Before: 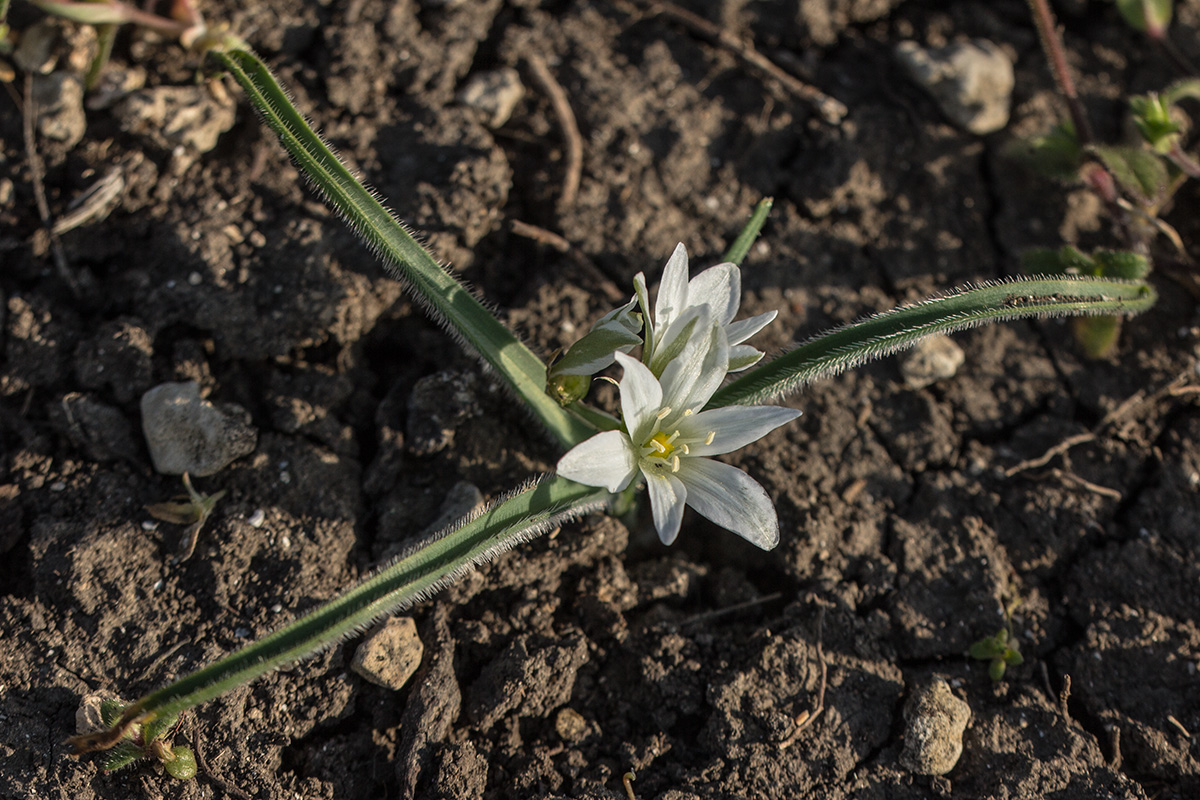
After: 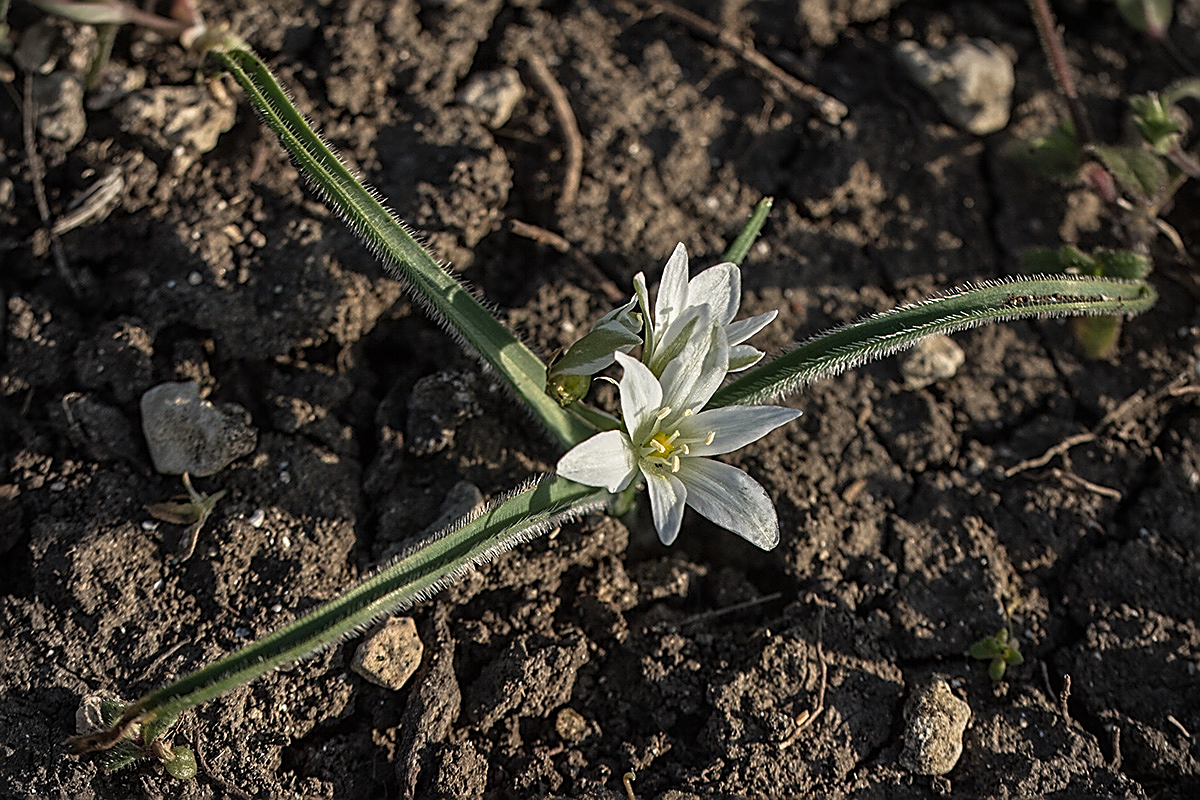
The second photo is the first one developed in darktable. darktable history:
vignetting: width/height ratio 1.096, unbound false
shadows and highlights: shadows 1.9, highlights 41.38
sharpen: amount 1.005
